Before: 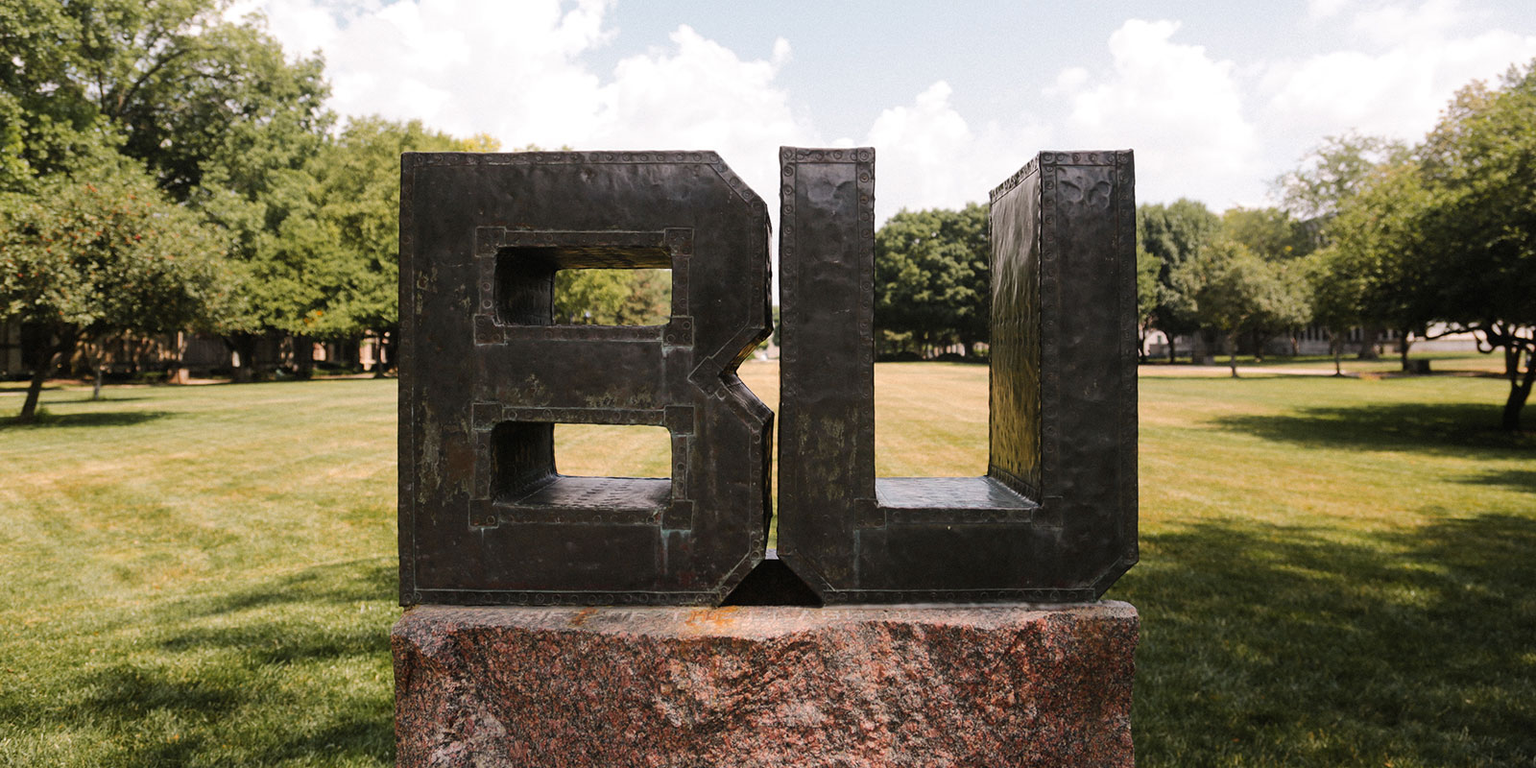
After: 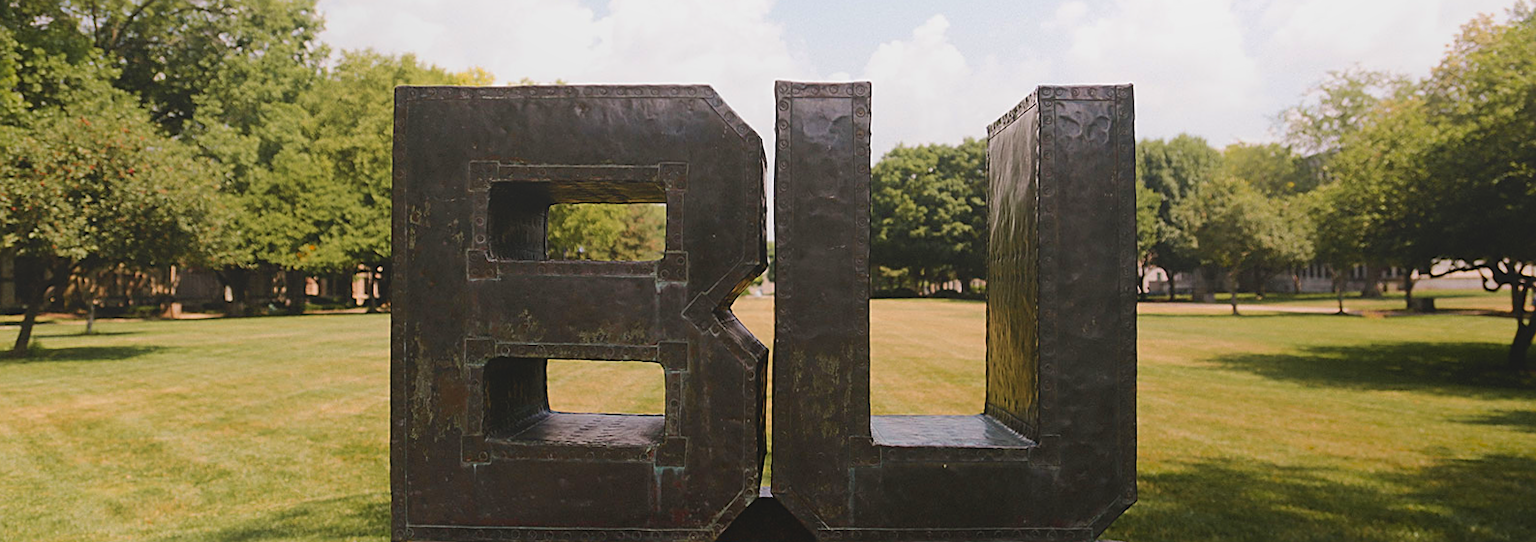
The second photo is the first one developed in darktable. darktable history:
rotate and perspective: rotation 0.192°, lens shift (horizontal) -0.015, crop left 0.005, crop right 0.996, crop top 0.006, crop bottom 0.99
crop and rotate: top 8.293%, bottom 20.996%
sharpen: on, module defaults
local contrast: detail 69%
velvia: on, module defaults
